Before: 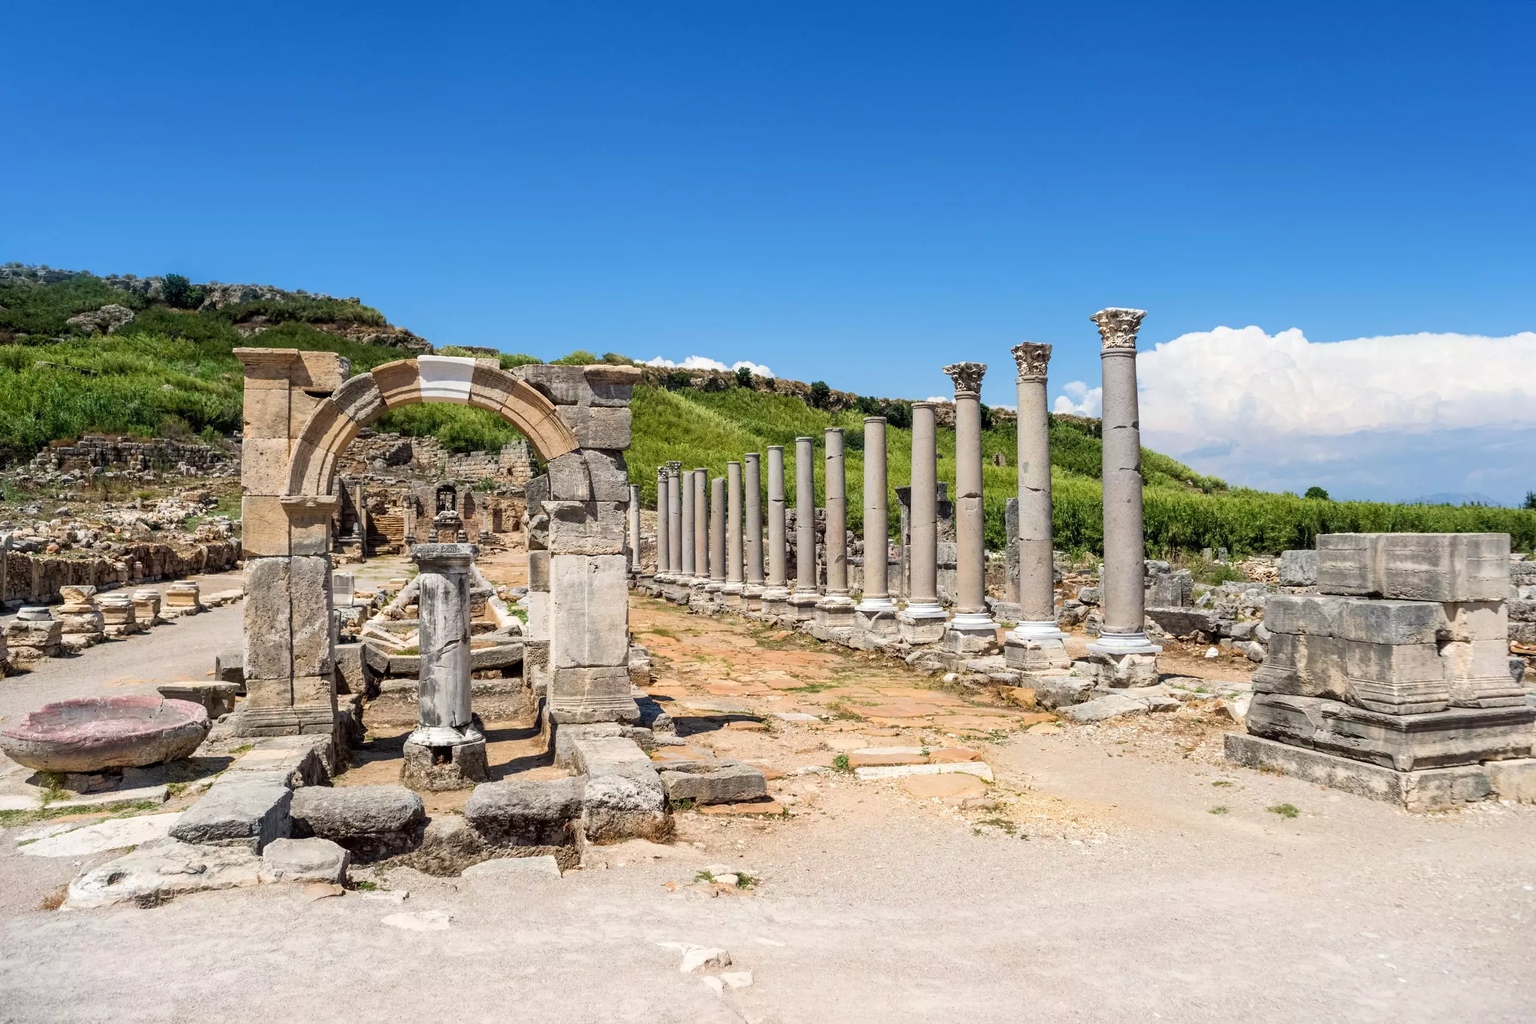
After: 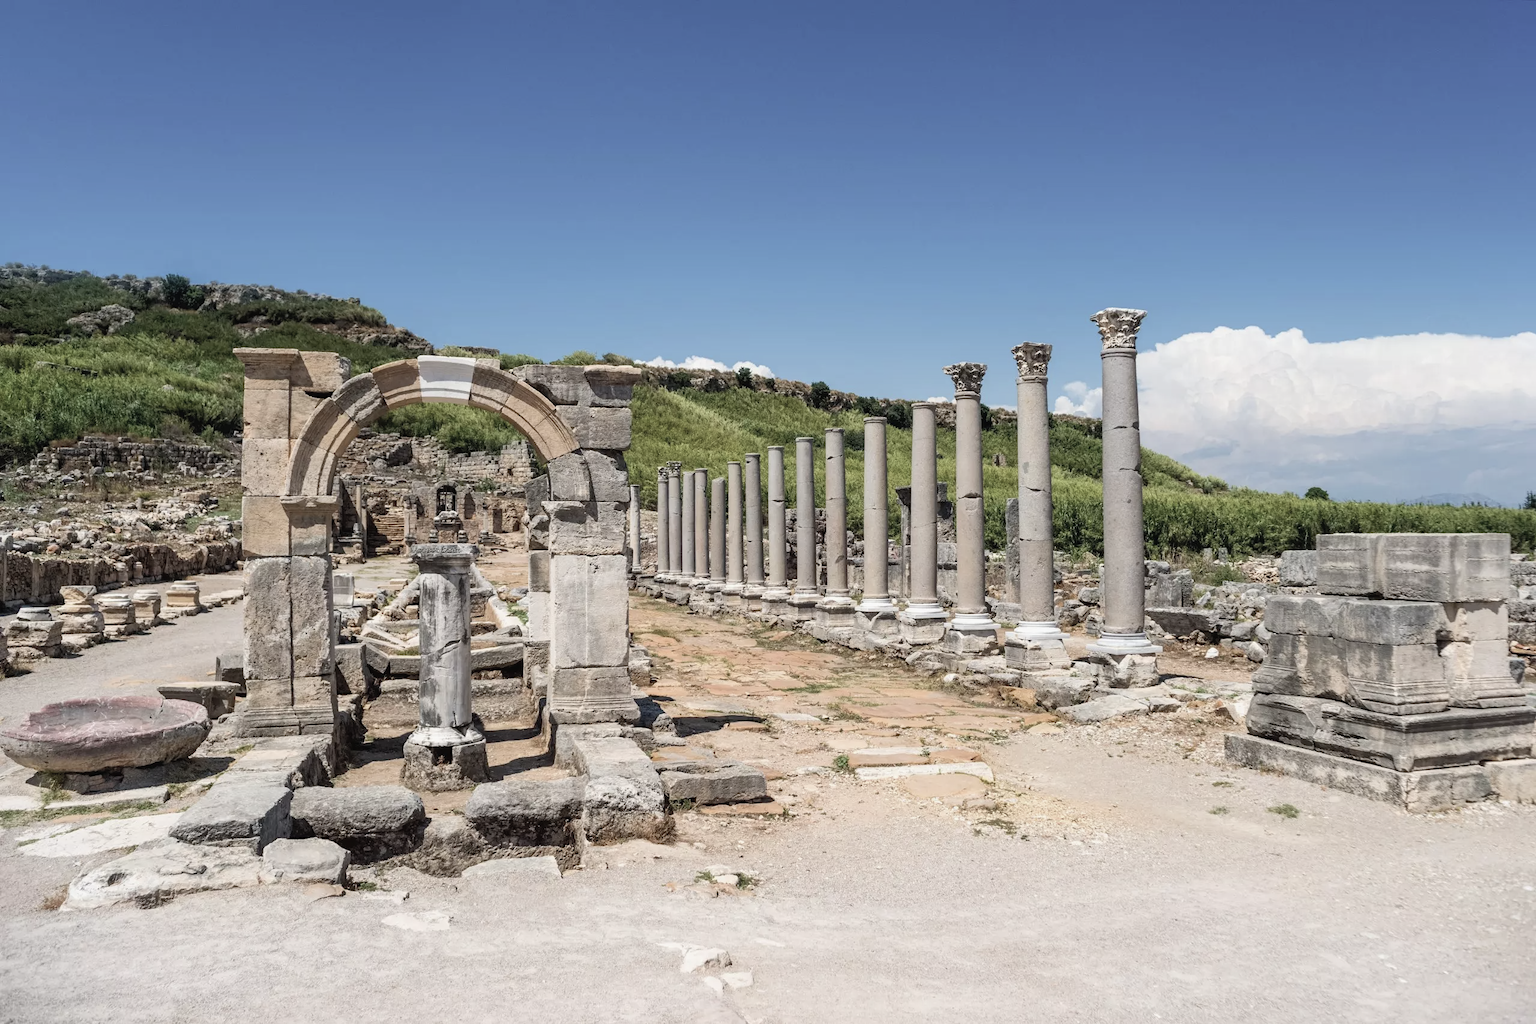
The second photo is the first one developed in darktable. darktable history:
contrast brightness saturation: contrast -0.045, saturation -0.41
